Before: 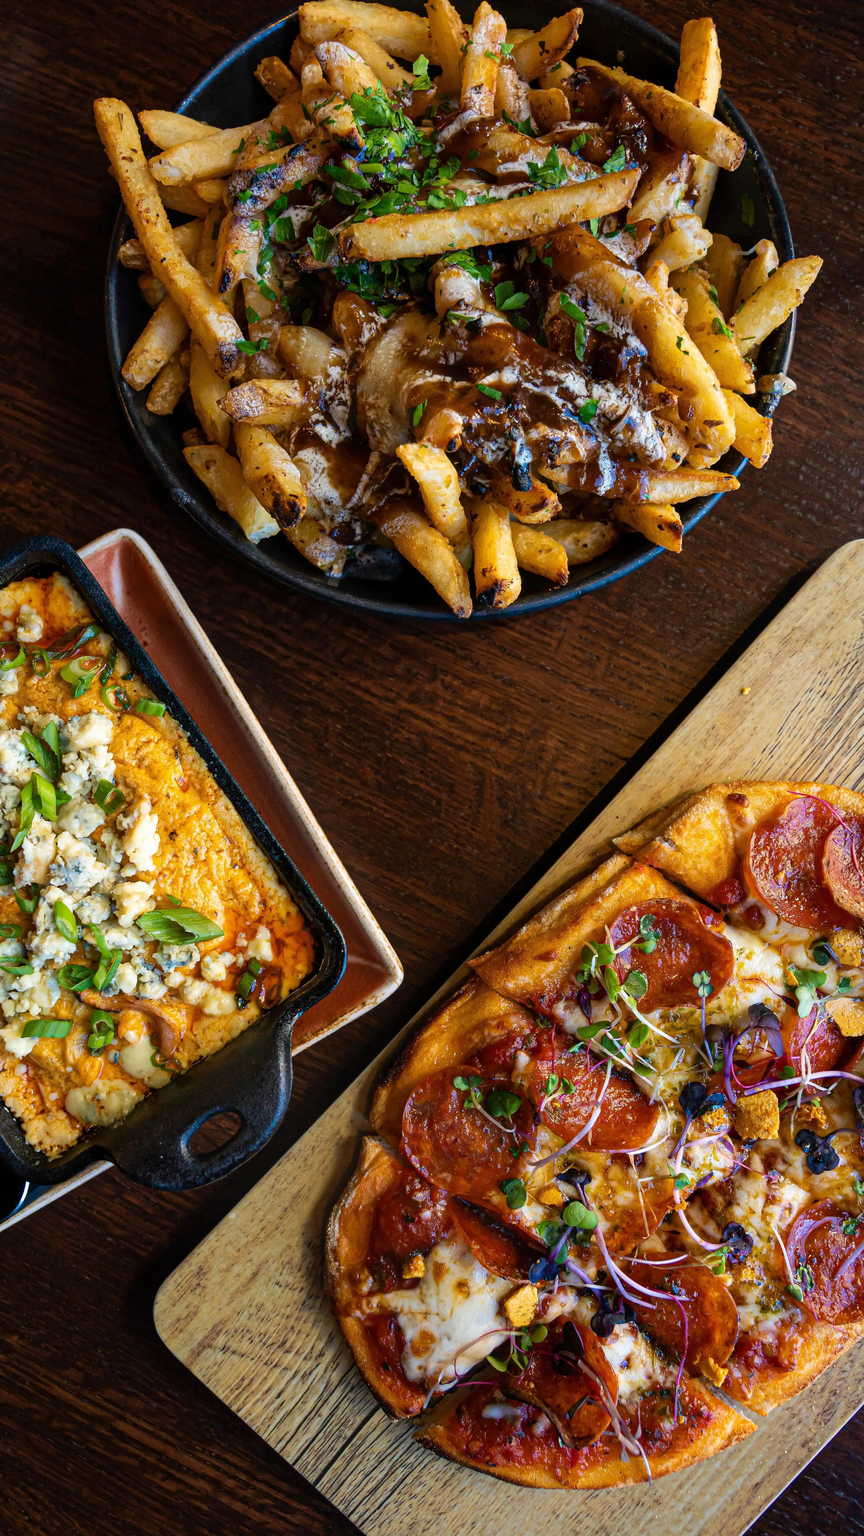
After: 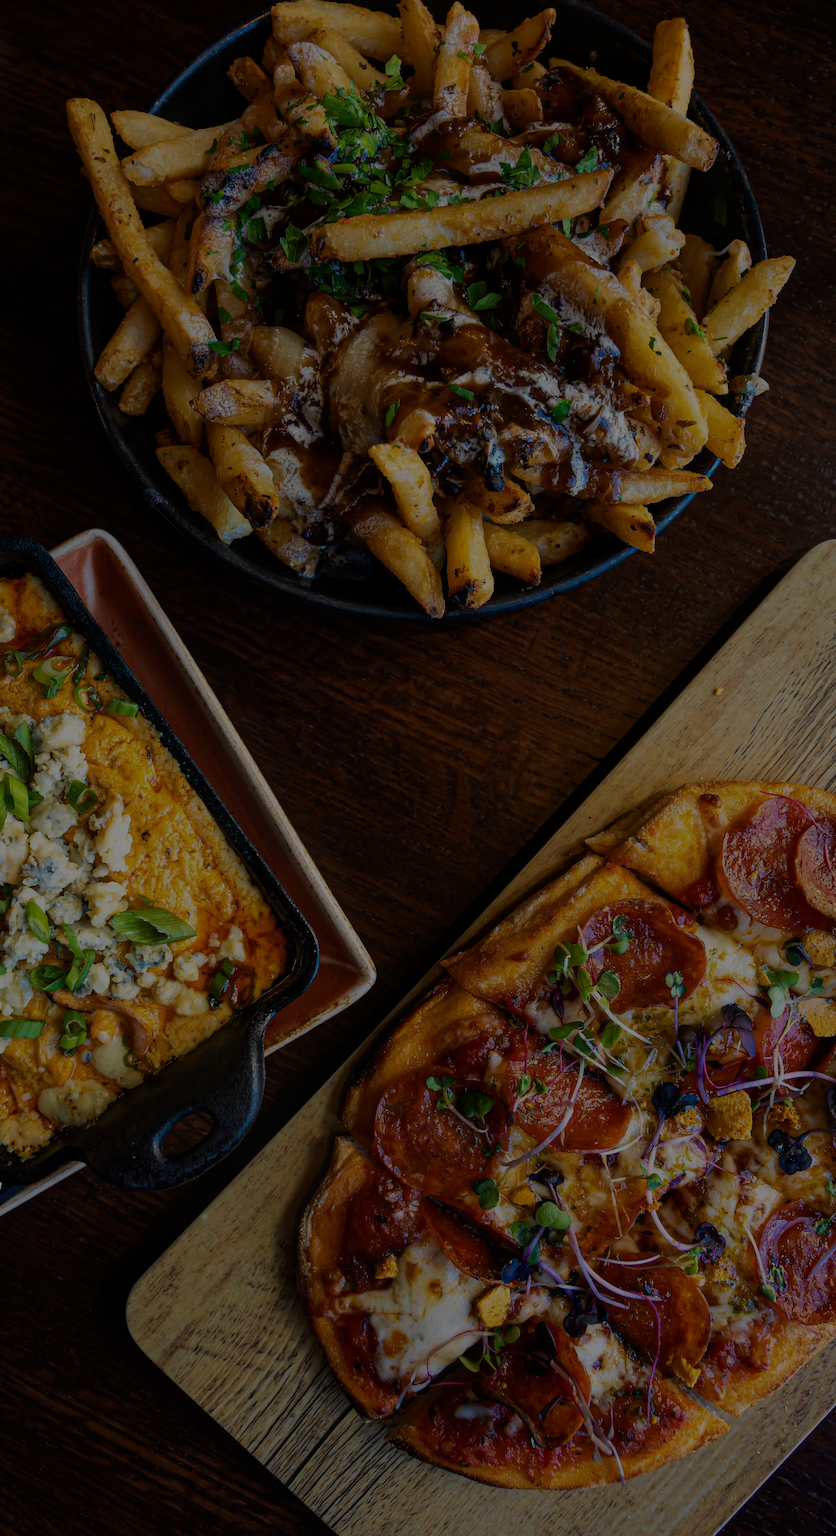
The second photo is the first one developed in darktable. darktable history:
crop and rotate: left 3.238%
exposure: exposure -2.002 EV, compensate highlight preservation false
